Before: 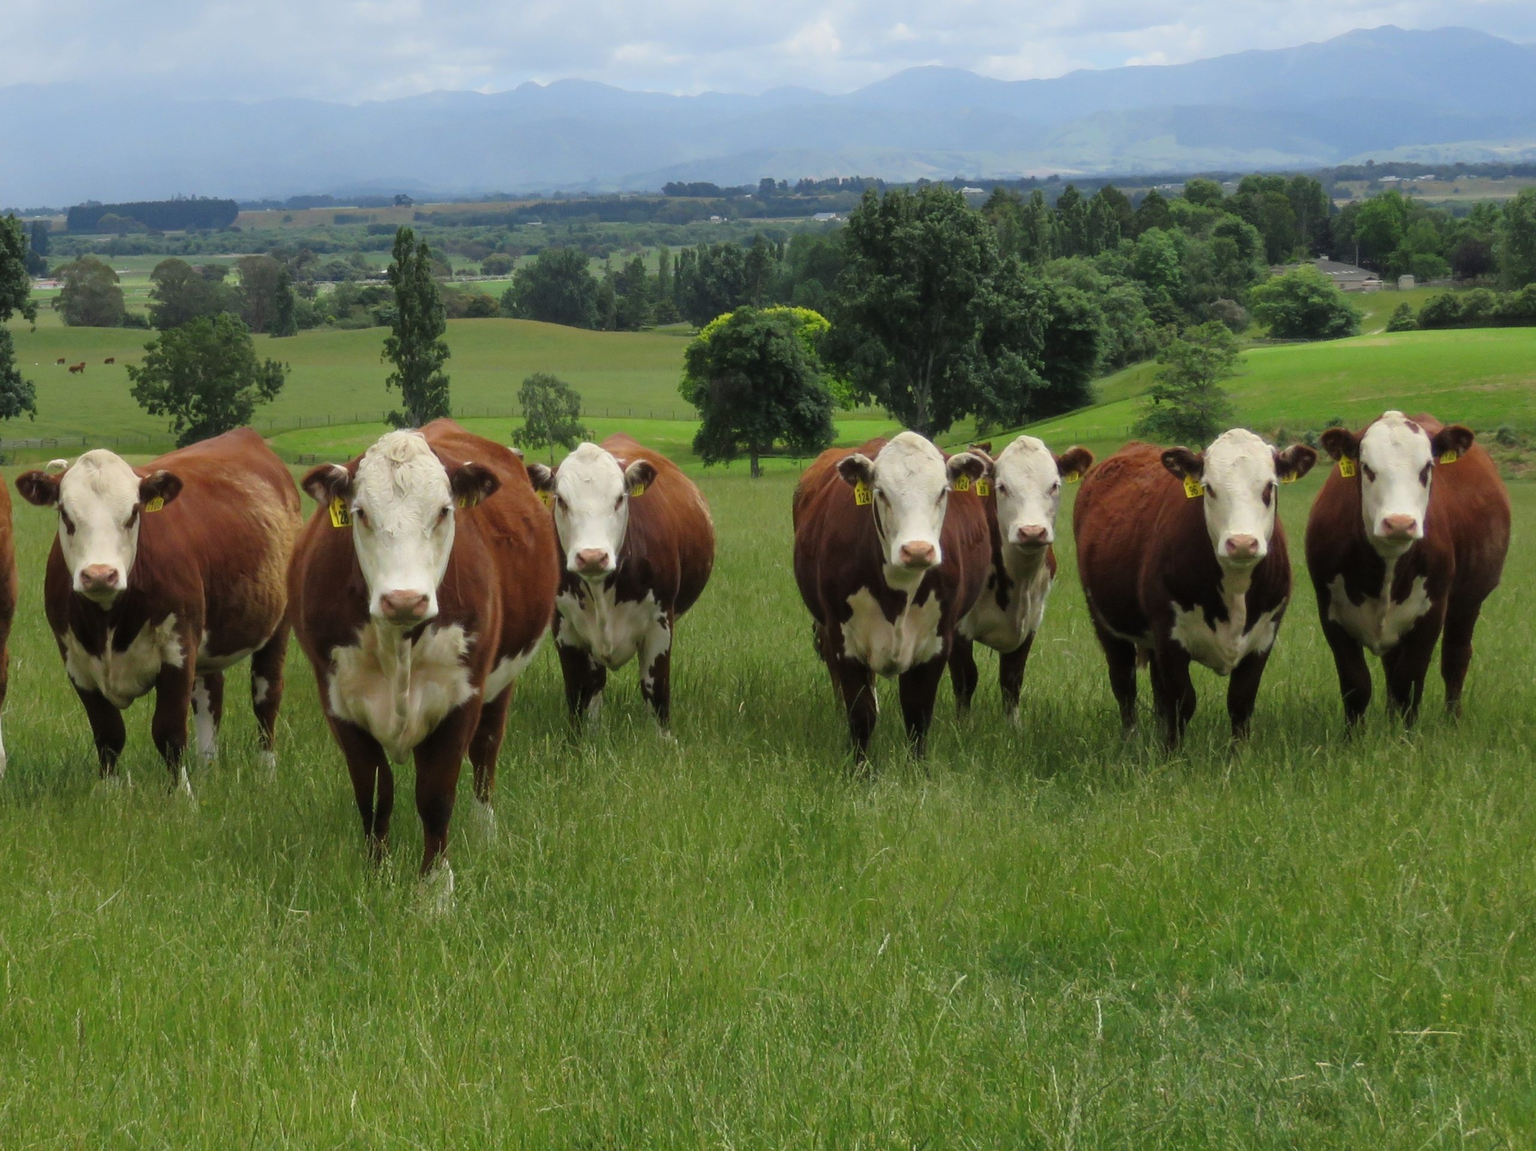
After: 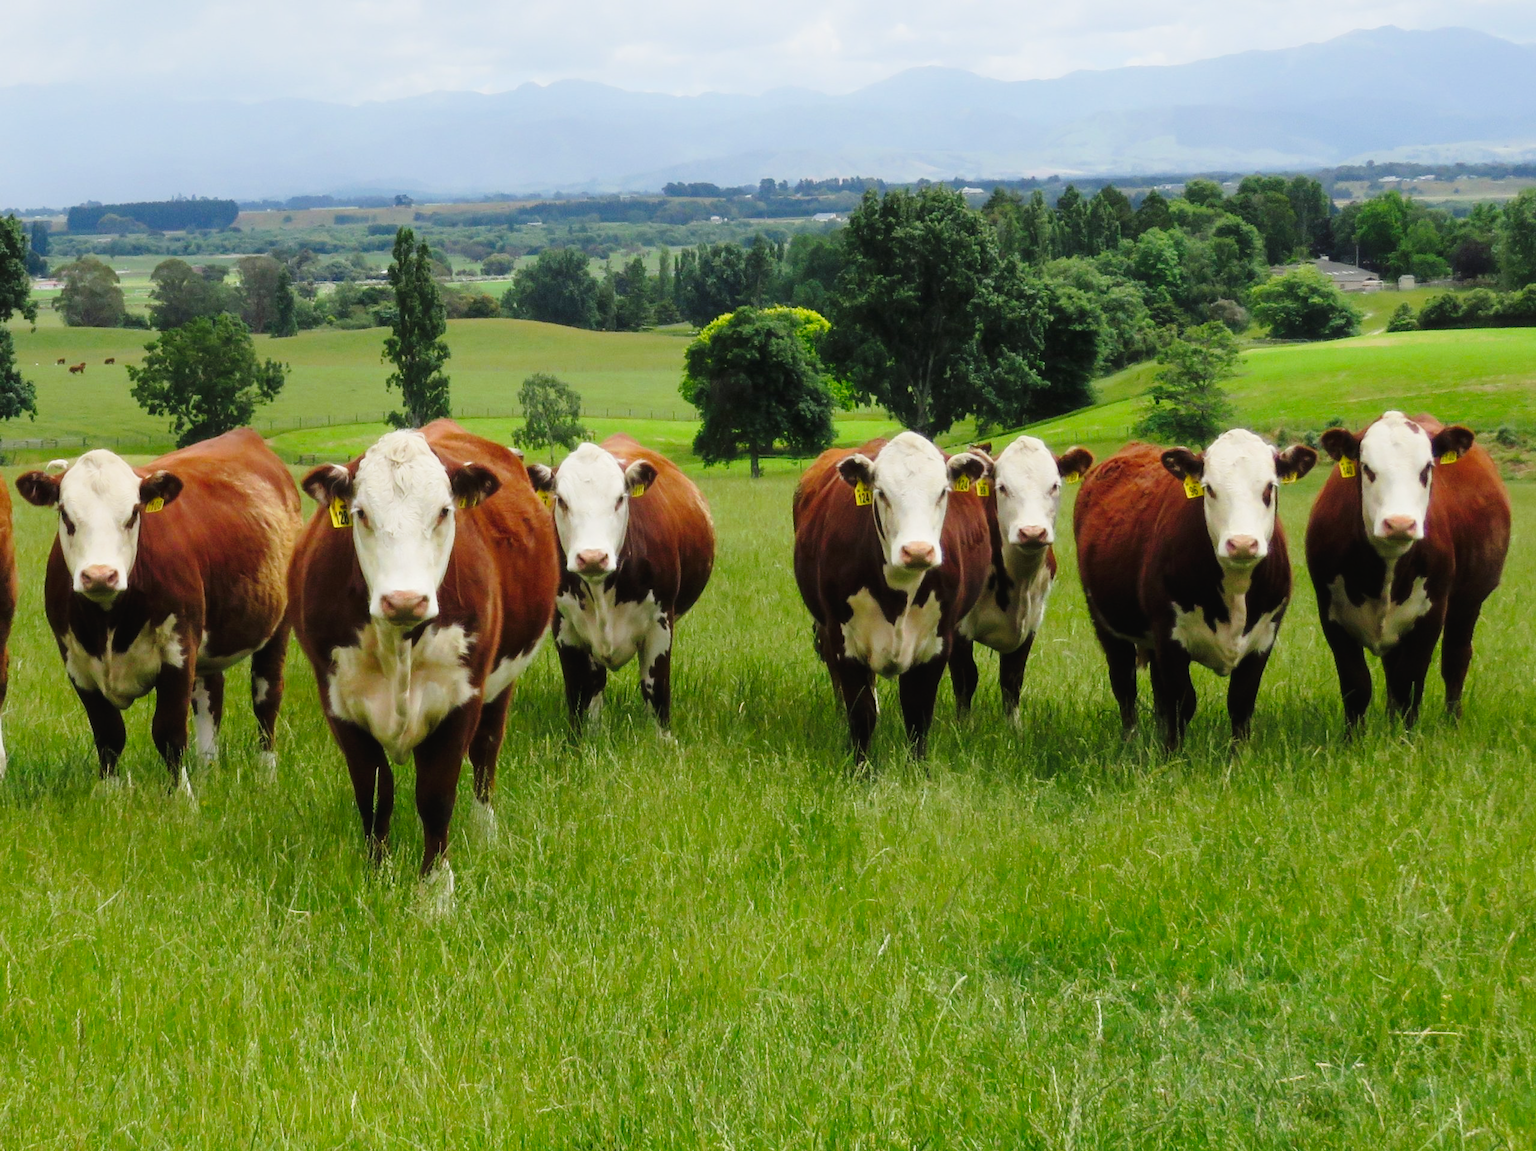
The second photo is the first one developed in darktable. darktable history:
tone curve: curves: ch0 [(0, 0) (0.003, 0.016) (0.011, 0.019) (0.025, 0.023) (0.044, 0.029) (0.069, 0.042) (0.1, 0.068) (0.136, 0.101) (0.177, 0.143) (0.224, 0.21) (0.277, 0.289) (0.335, 0.379) (0.399, 0.476) (0.468, 0.569) (0.543, 0.654) (0.623, 0.75) (0.709, 0.822) (0.801, 0.893) (0.898, 0.946) (1, 1)], preserve colors none
haze removal: strength -0.05
contrast brightness saturation: contrast 0.04, saturation 0.07
